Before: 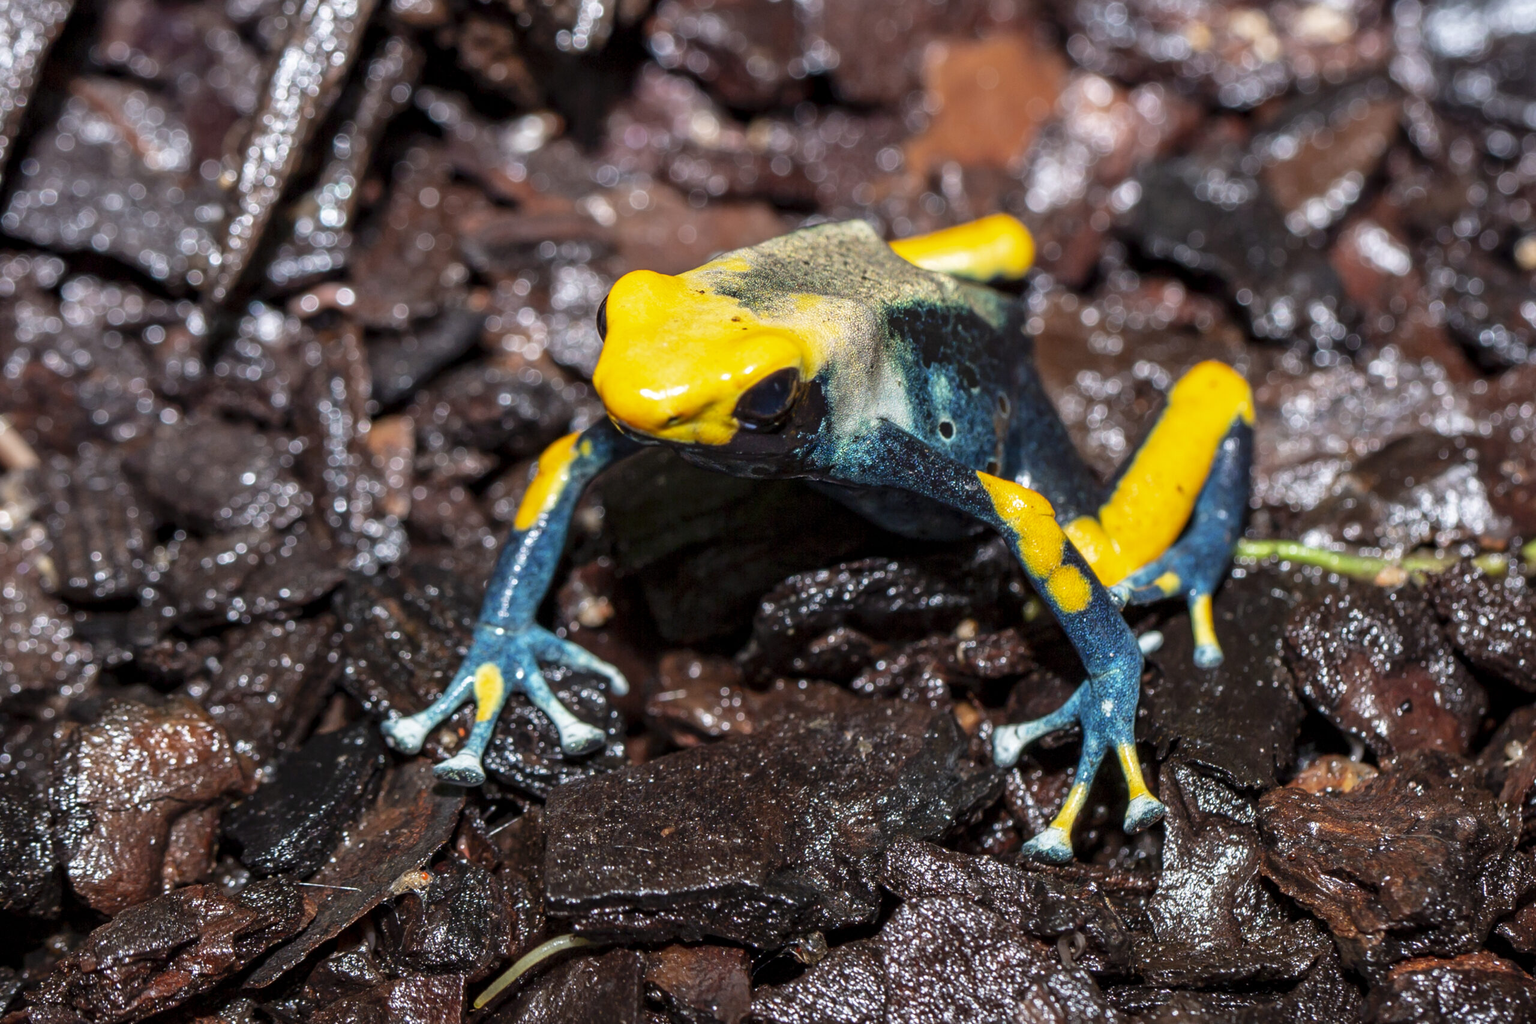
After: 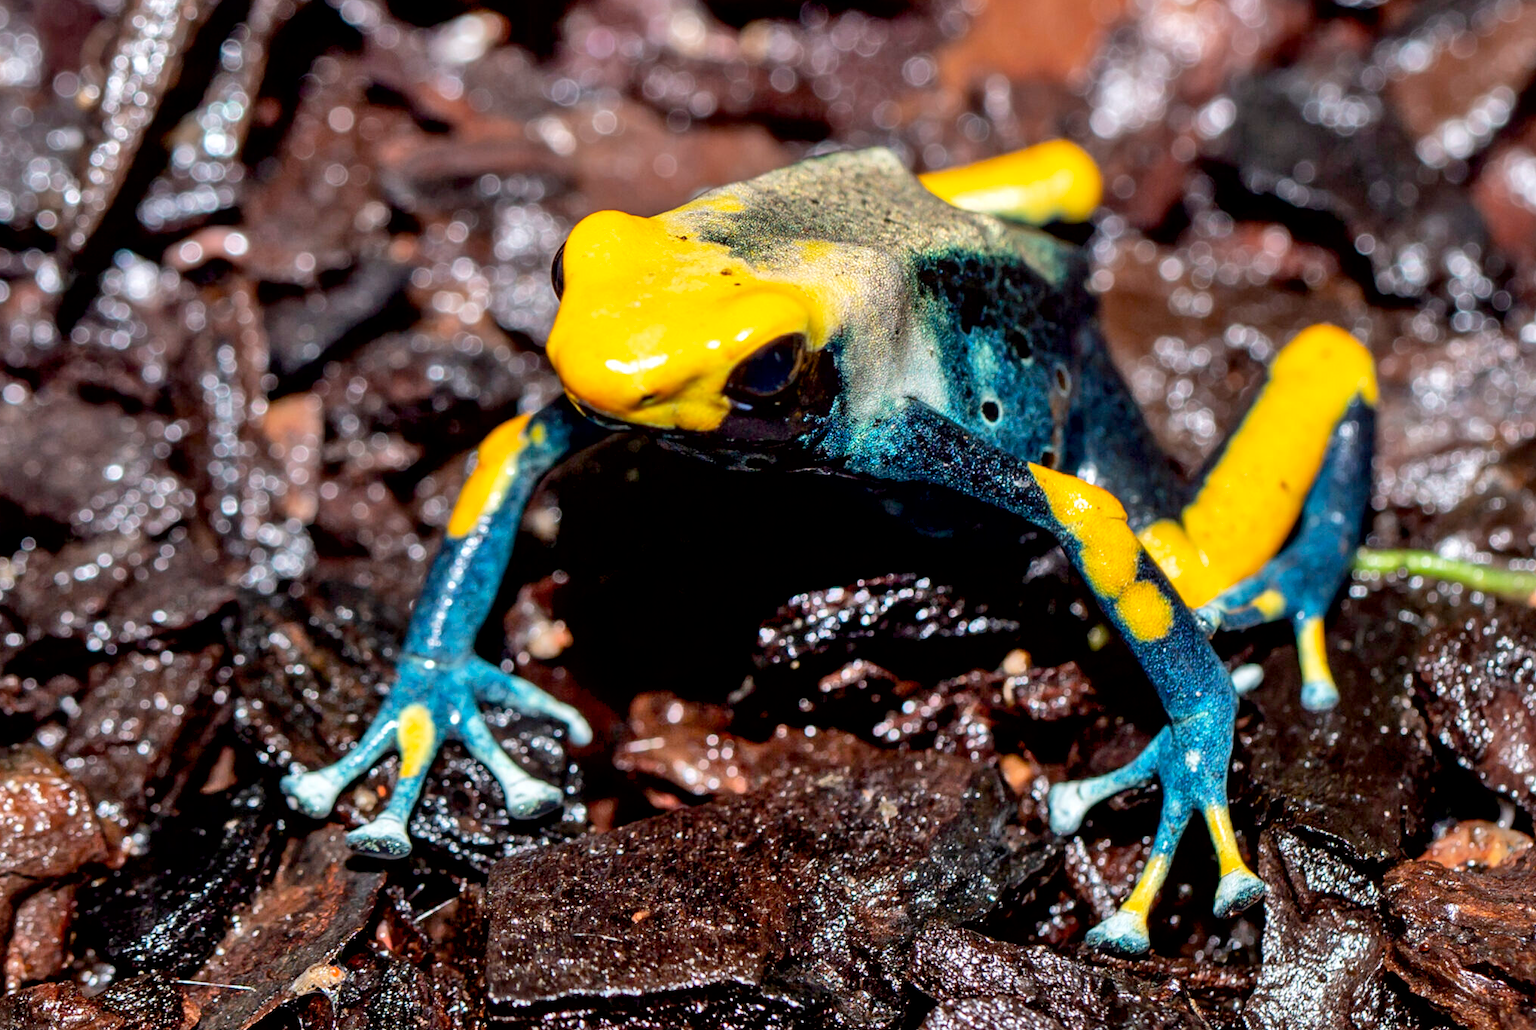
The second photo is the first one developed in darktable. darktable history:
shadows and highlights: soften with gaussian
crop and rotate: left 10.293%, top 10.025%, right 10.085%, bottom 9.874%
tone equalizer: edges refinement/feathering 500, mask exposure compensation -1.57 EV, preserve details no
exposure: black level correction 0.009, exposure 0.111 EV, compensate highlight preservation false
